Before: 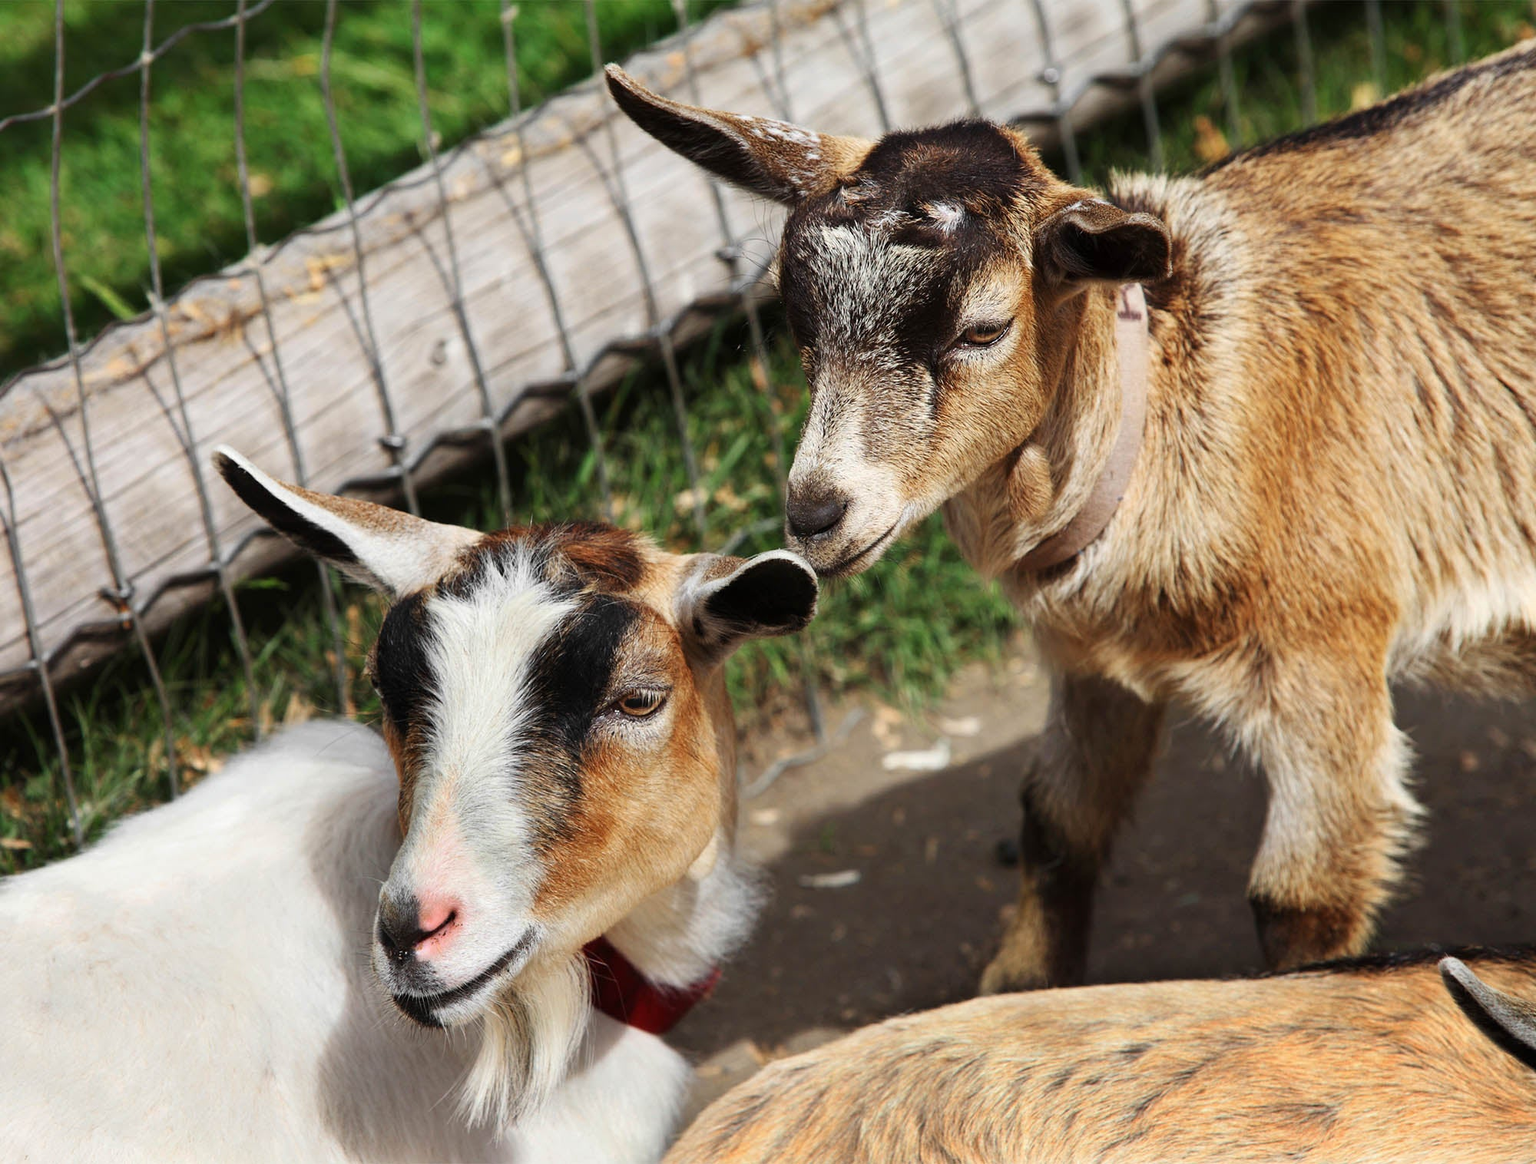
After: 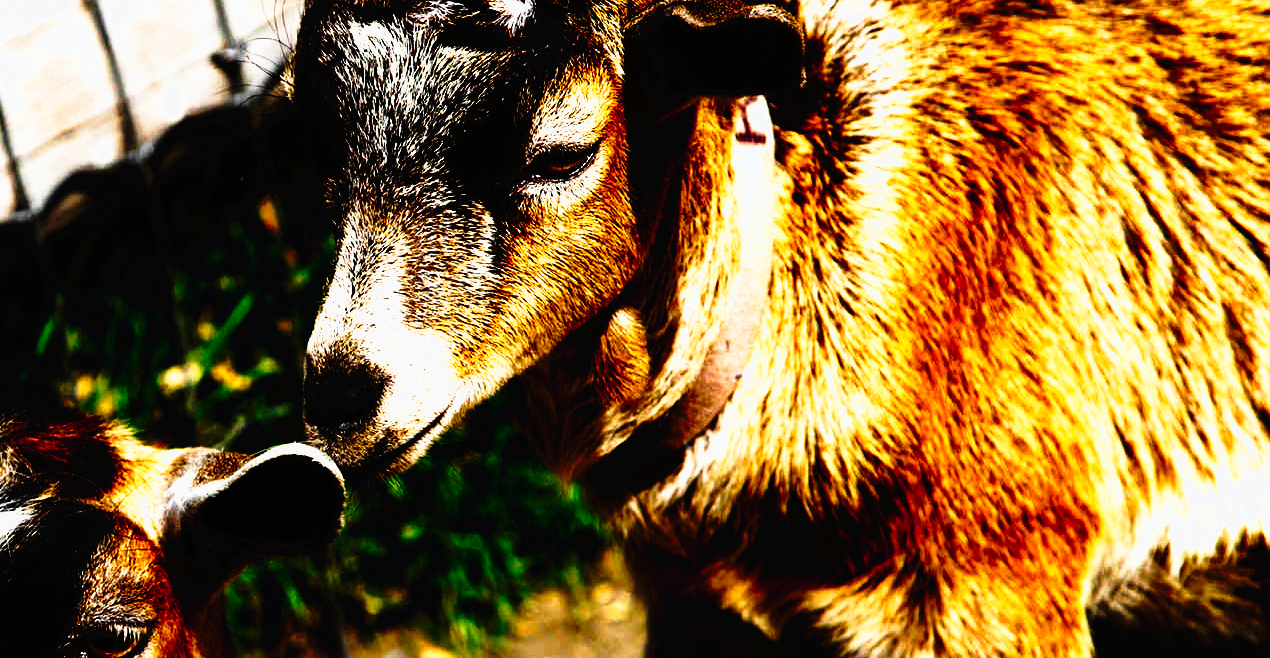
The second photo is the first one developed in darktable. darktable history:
crop: left 36.001%, top 18.018%, right 0.456%, bottom 38.57%
tone curve: curves: ch0 [(0, 0) (0.003, 0.005) (0.011, 0.005) (0.025, 0.006) (0.044, 0.008) (0.069, 0.01) (0.1, 0.012) (0.136, 0.015) (0.177, 0.019) (0.224, 0.017) (0.277, 0.015) (0.335, 0.018) (0.399, 0.043) (0.468, 0.118) (0.543, 0.349) (0.623, 0.591) (0.709, 0.88) (0.801, 0.983) (0.898, 0.973) (1, 1)], preserve colors none
